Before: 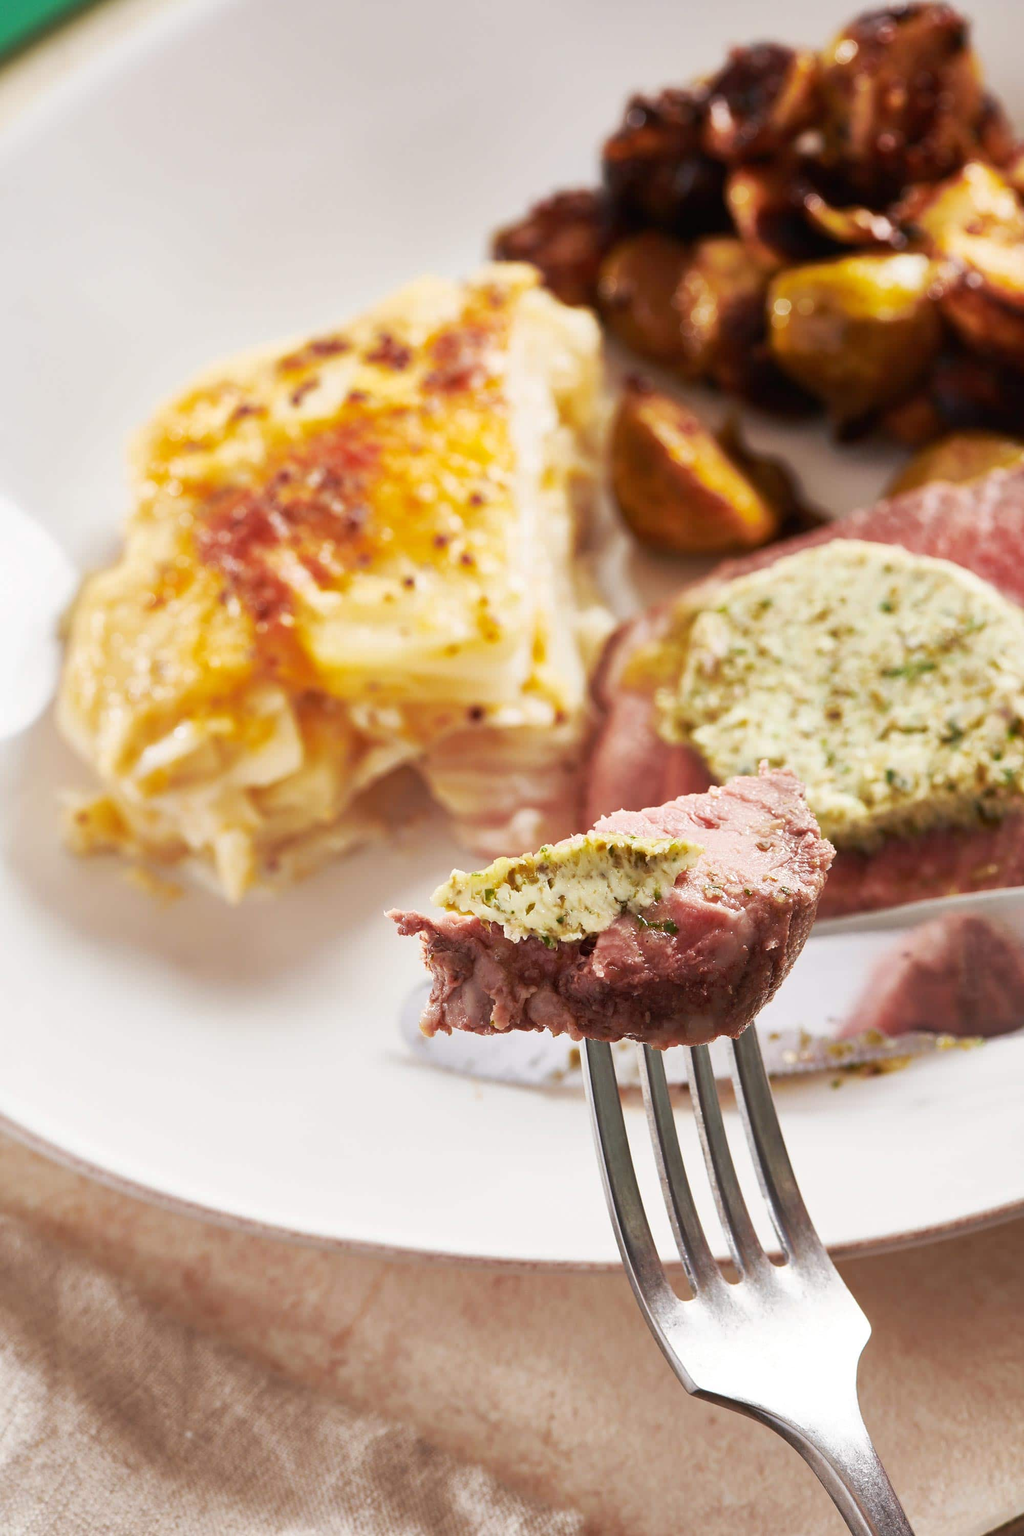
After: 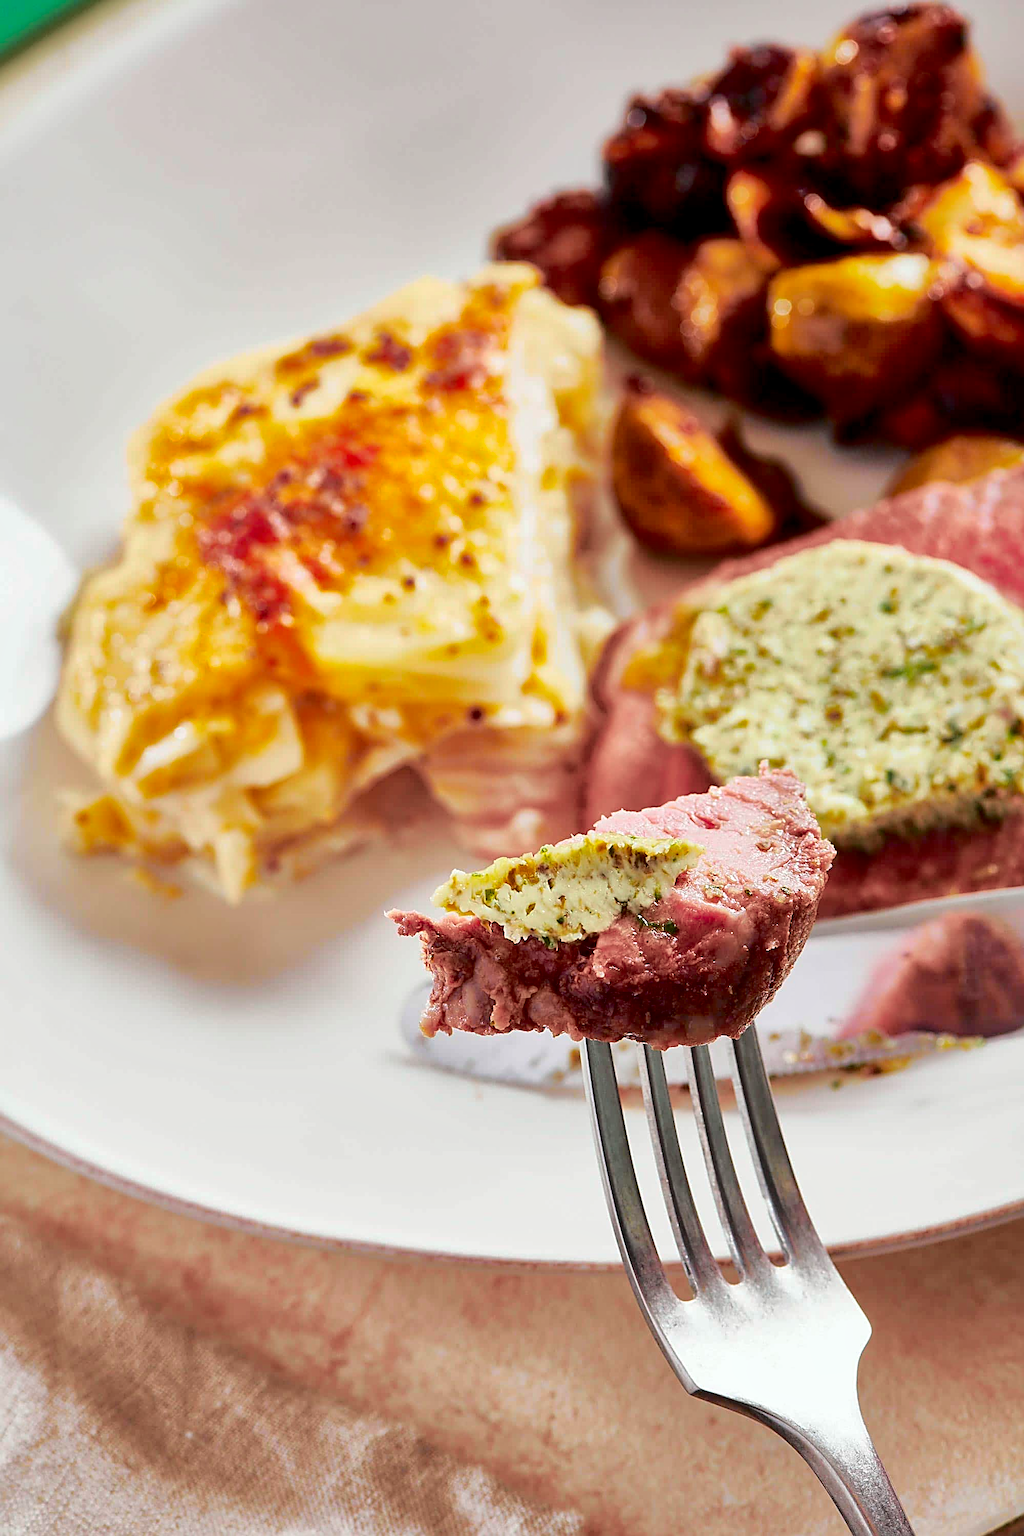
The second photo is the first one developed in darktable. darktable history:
shadows and highlights: on, module defaults
sharpen: radius 2.676, amount 0.669
tone curve: curves: ch0 [(0, 0.003) (0.056, 0.041) (0.211, 0.187) (0.482, 0.519) (0.836, 0.864) (0.997, 0.984)]; ch1 [(0, 0) (0.276, 0.206) (0.393, 0.364) (0.482, 0.471) (0.506, 0.5) (0.523, 0.523) (0.572, 0.604) (0.635, 0.665) (0.695, 0.759) (1, 1)]; ch2 [(0, 0) (0.438, 0.456) (0.473, 0.47) (0.503, 0.503) (0.536, 0.527) (0.562, 0.584) (0.612, 0.61) (0.679, 0.72) (1, 1)], color space Lab, independent channels, preserve colors none
fill light: exposure -2 EV, width 8.6
local contrast: highlights 100%, shadows 100%, detail 120%, midtone range 0.2
